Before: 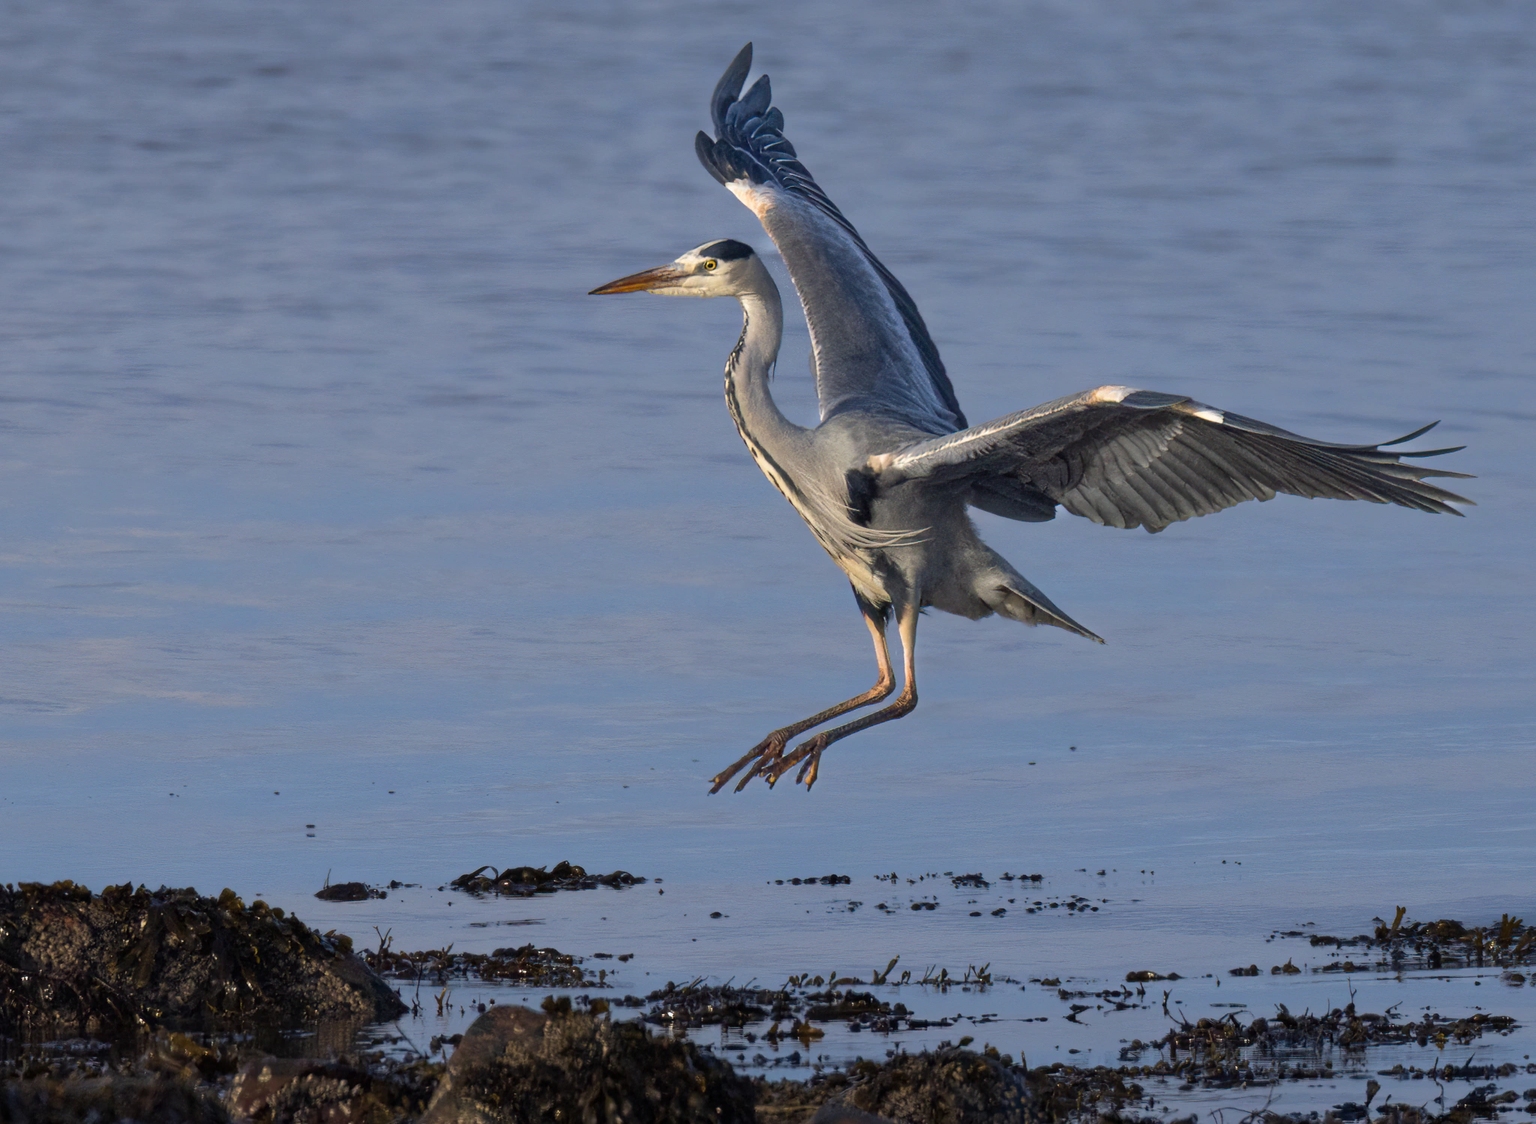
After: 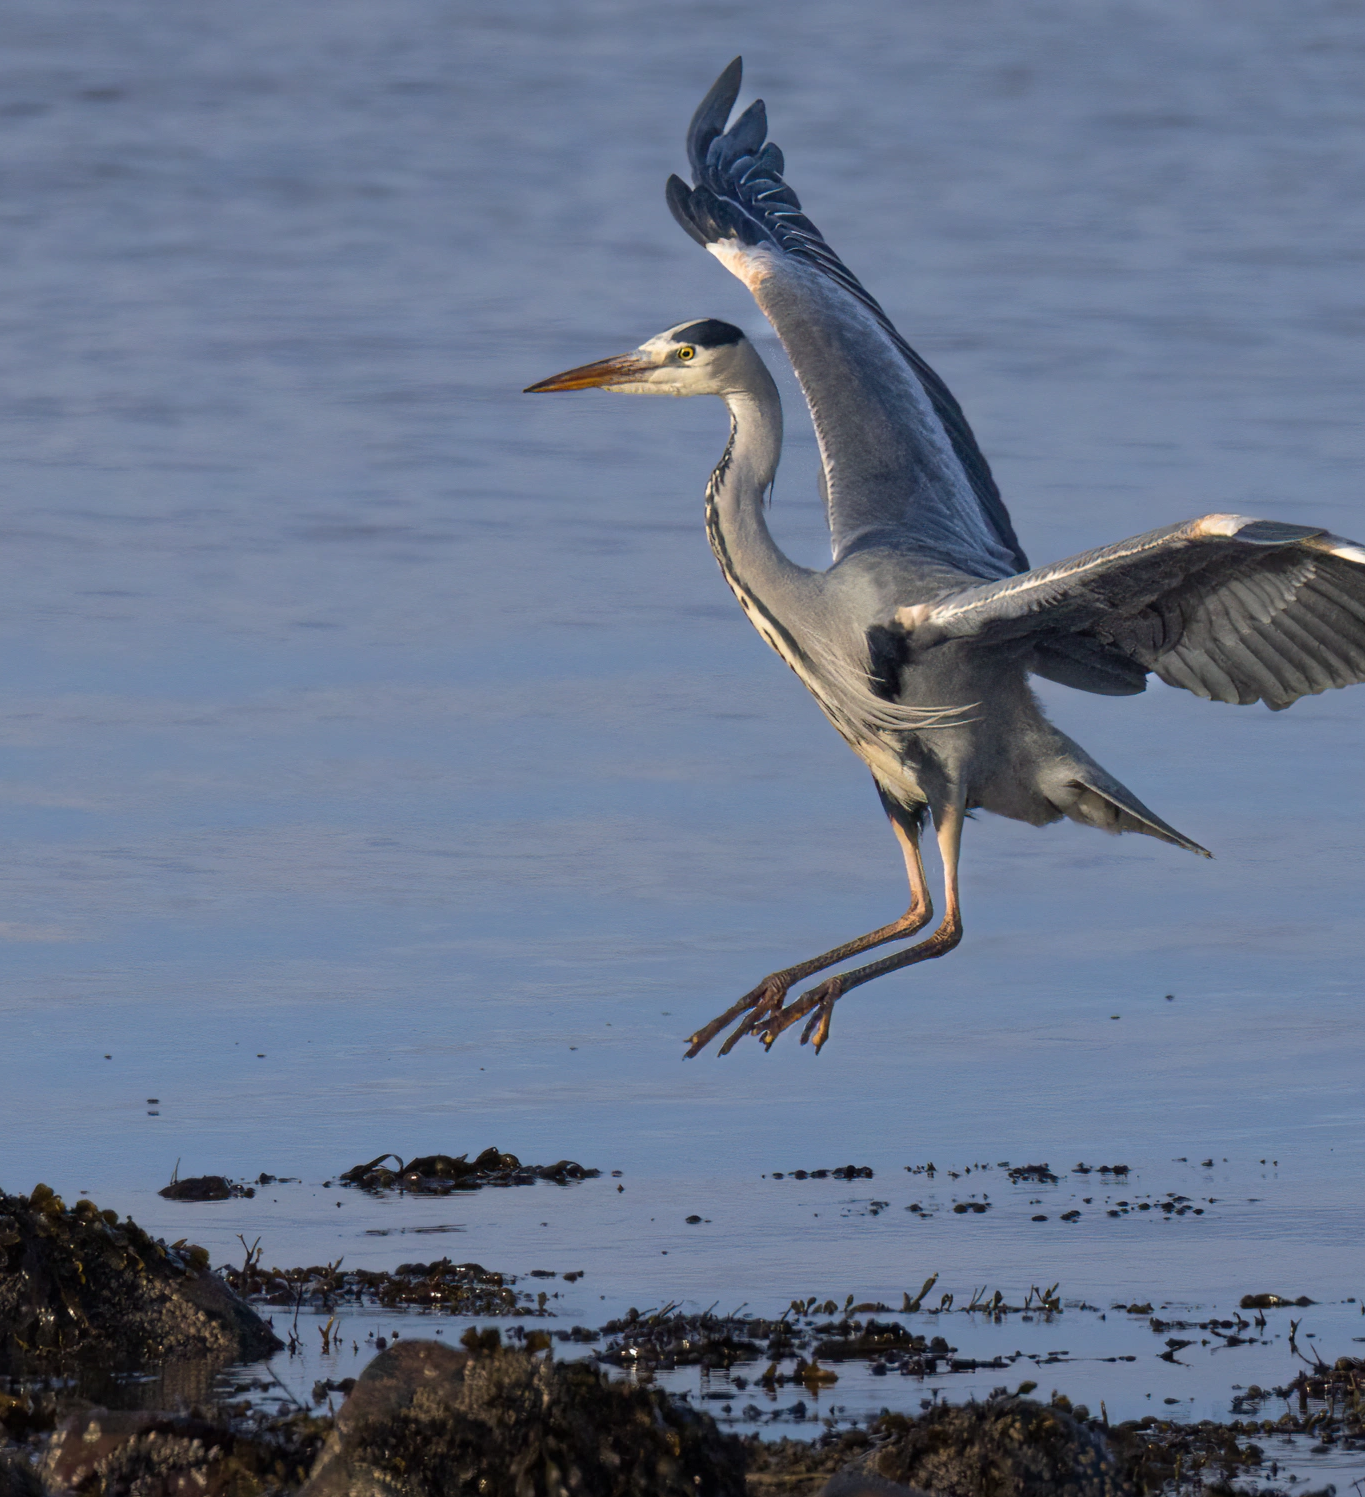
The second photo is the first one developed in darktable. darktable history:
crop and rotate: left 12.791%, right 20.555%
